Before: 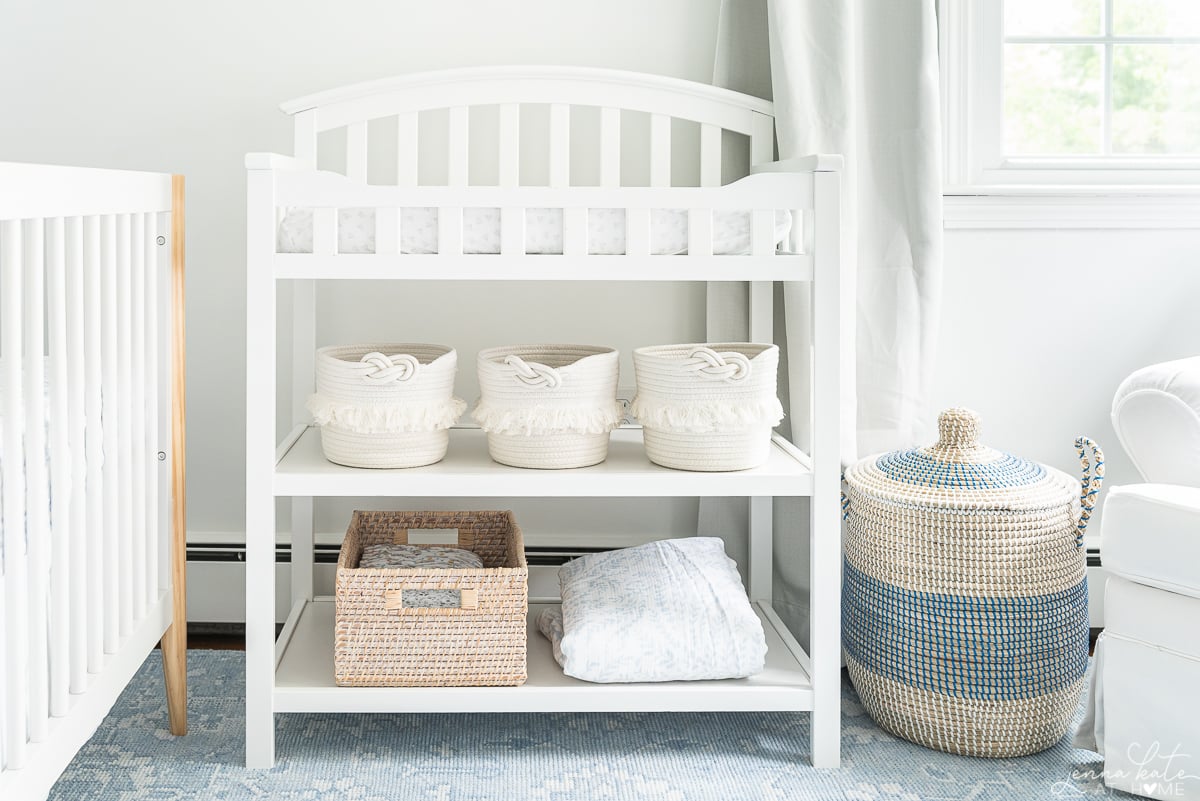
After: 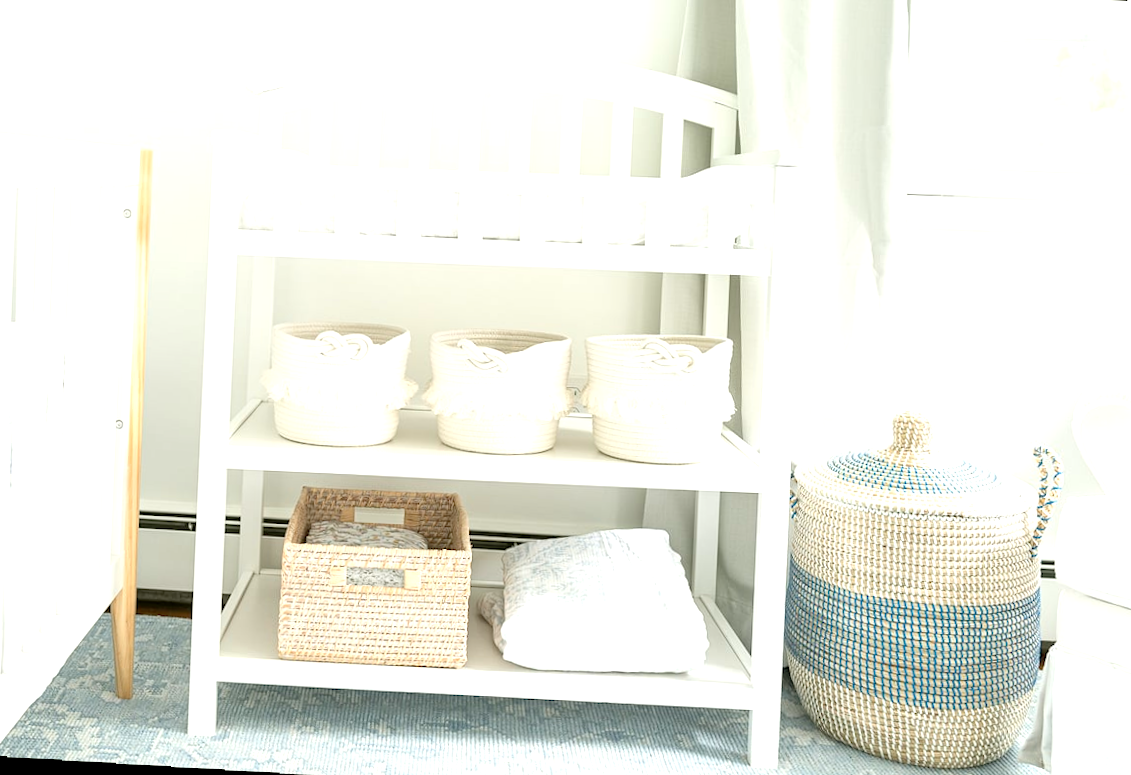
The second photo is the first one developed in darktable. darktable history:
rotate and perspective: lens shift (horizontal) -0.055, automatic cropping off
crop and rotate: angle -2.38°
levels: levels [0, 0.435, 0.917]
exposure: black level correction 0.005, exposure 0.417 EV, compensate highlight preservation false
color balance: mode lift, gamma, gain (sRGB), lift [1.04, 1, 1, 0.97], gamma [1.01, 1, 1, 0.97], gain [0.96, 1, 1, 0.97]
